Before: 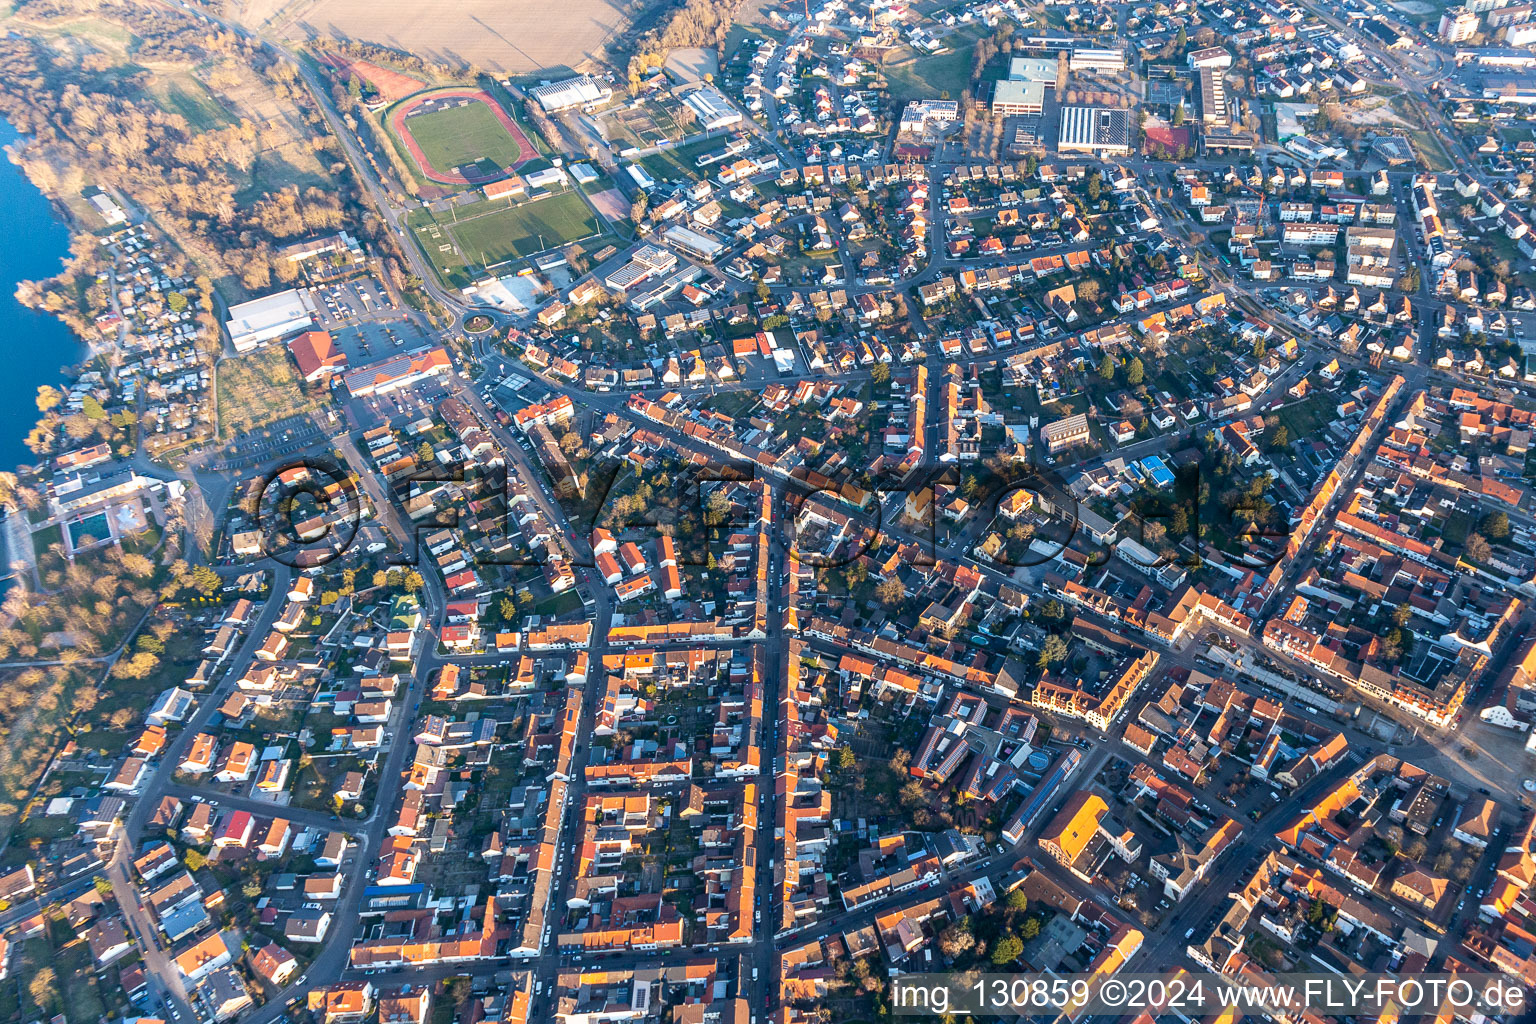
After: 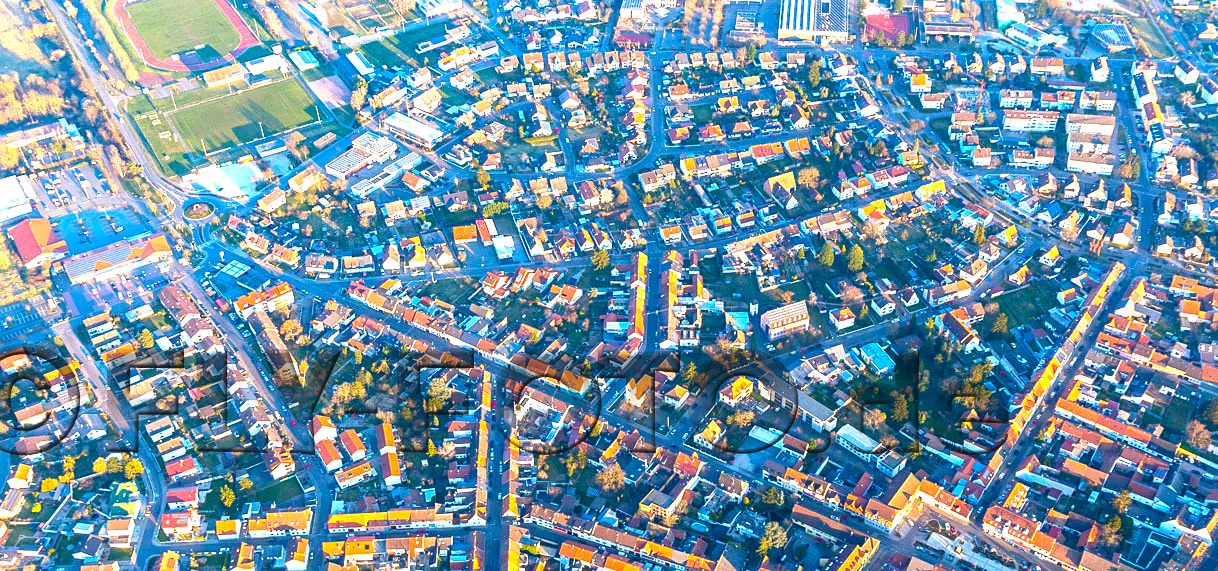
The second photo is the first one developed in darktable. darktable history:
color balance rgb: linear chroma grading › global chroma 33.081%, perceptual saturation grading › global saturation 0.622%, global vibrance 10.423%, saturation formula JzAzBz (2021)
exposure: exposure 1.164 EV, compensate highlight preservation false
contrast brightness saturation: contrast -0.126
sharpen: amount 0.202
crop: left 18.241%, top 11.122%, right 2.446%, bottom 33.03%
tone equalizer: smoothing diameter 25%, edges refinement/feathering 7.96, preserve details guided filter
